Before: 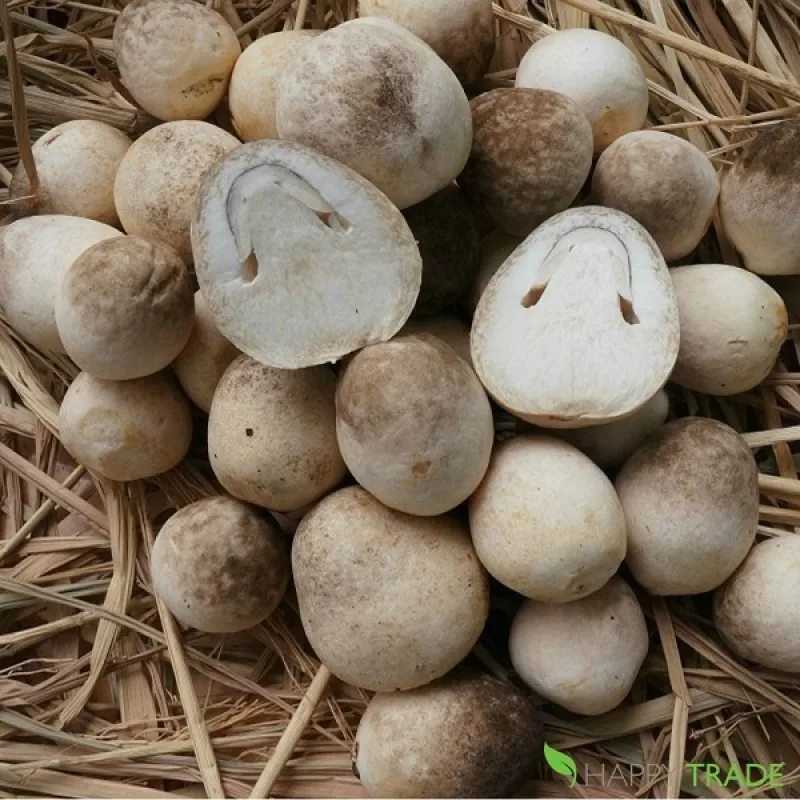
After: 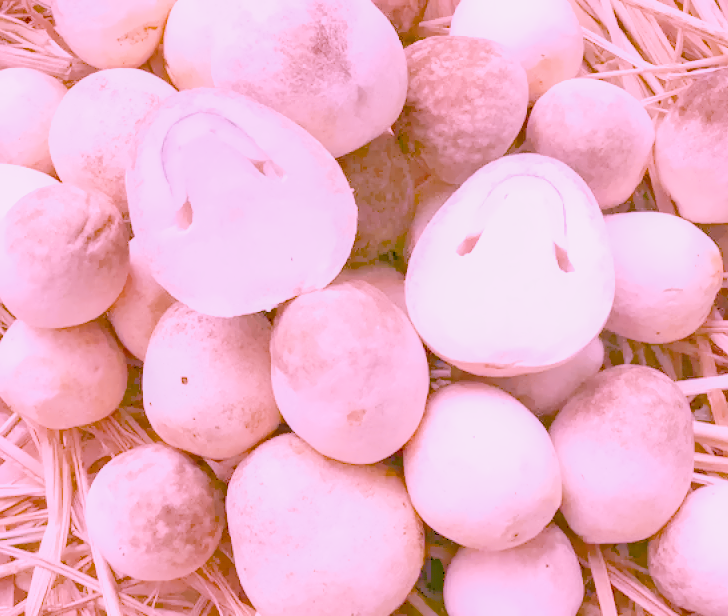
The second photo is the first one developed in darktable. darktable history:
filmic rgb "scene-referred default": black relative exposure -7.65 EV, white relative exposure 4.56 EV, hardness 3.61
raw chromatic aberrations: on, module defaults
color balance rgb: perceptual saturation grading › global saturation 25%, global vibrance 20%
hot pixels: on, module defaults
lens correction: scale 1.01, crop 1, focal 85, aperture 2.8, distance 2.07, camera "Canon EOS RP", lens "Canon RF 85mm F2 MACRO IS STM"
raw denoise: x [[0, 0.25, 0.5, 0.75, 1] ×4]
denoise (profiled): preserve shadows 1.11, scattering 0.121, a [-1, 0, 0], b [0, 0, 0], compensate highlight preservation false
crop: left 8.155%, top 6.611%, bottom 15.385%
highlight reconstruction: method reconstruct in LCh, iterations 1, diameter of reconstruction 64 px
white balance: red 1.907, blue 1.815
exposure: black level correction 0, exposure 0.95 EV, compensate exposure bias true, compensate highlight preservation false
tone equalizer "relight: fill-in": -7 EV 0.15 EV, -6 EV 0.6 EV, -5 EV 1.15 EV, -4 EV 1.33 EV, -3 EV 1.15 EV, -2 EV 0.6 EV, -1 EV 0.15 EV, mask exposure compensation -0.5 EV
local contrast: detail 130%
